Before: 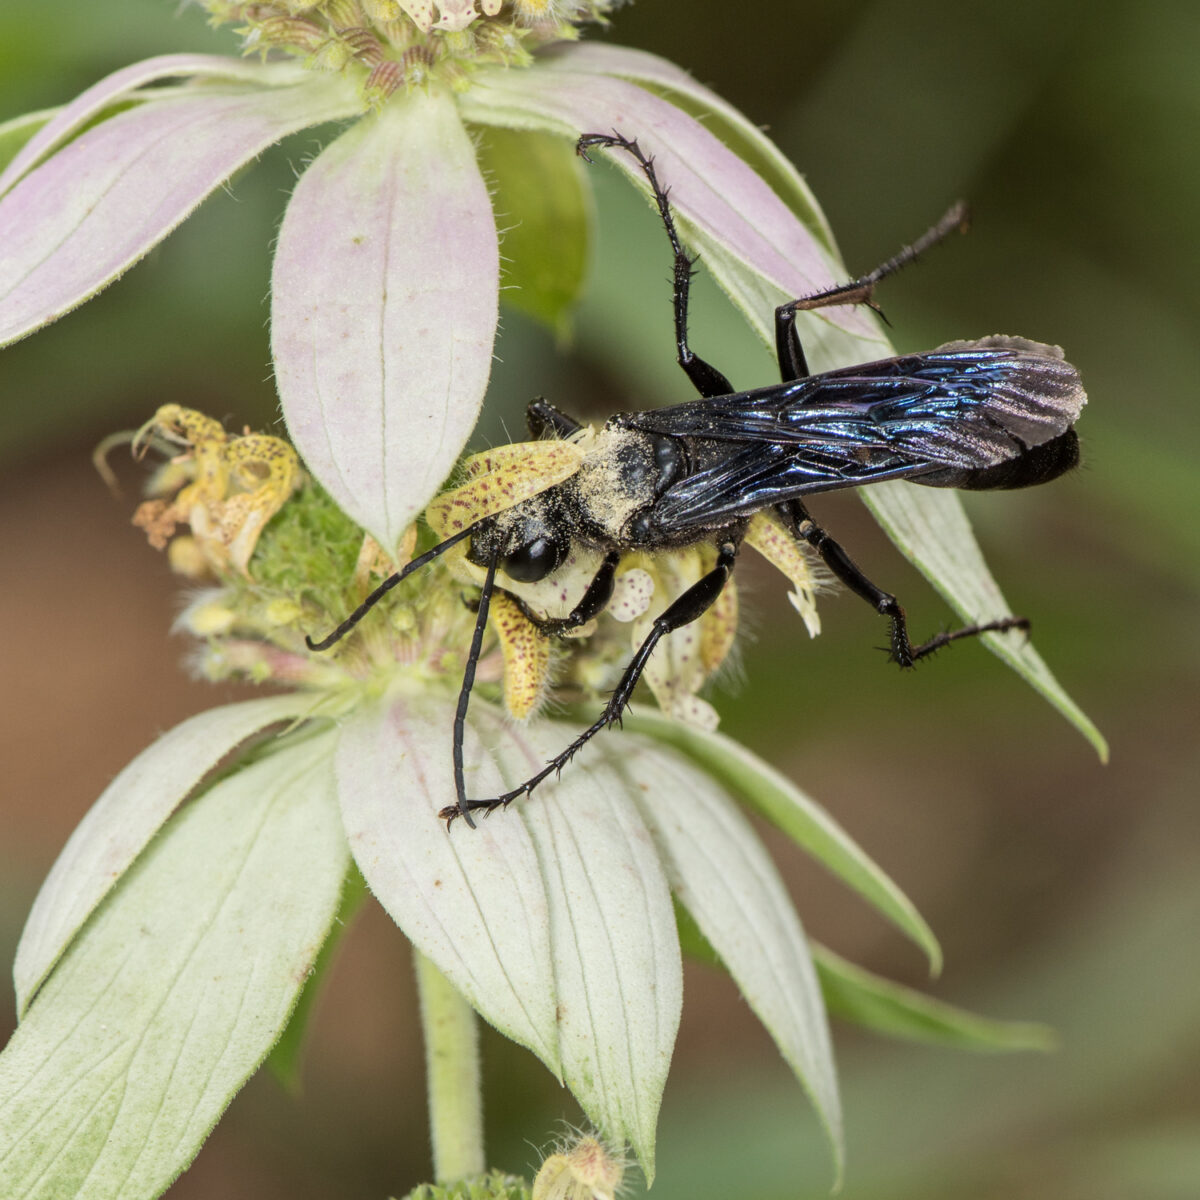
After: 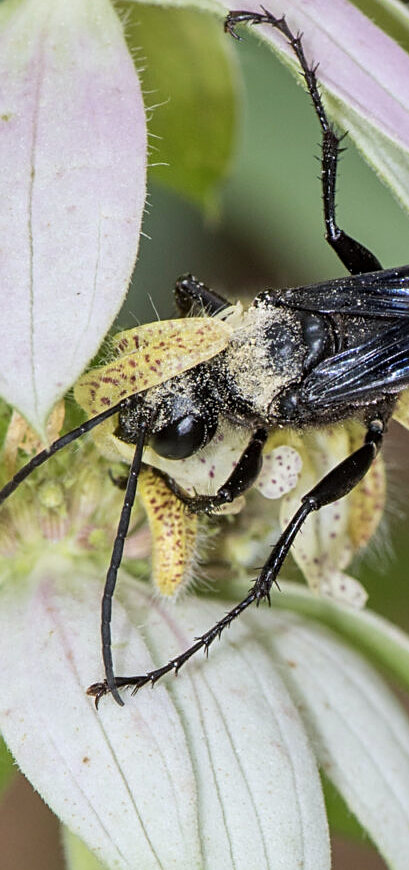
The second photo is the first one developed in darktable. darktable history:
color calibration: illuminant as shot in camera, x 0.358, y 0.373, temperature 4628.91 K
shadows and highlights: shadows 76.15, highlights -25.7, soften with gaussian
crop and rotate: left 29.378%, top 10.266%, right 36.533%, bottom 17.215%
sharpen: on, module defaults
